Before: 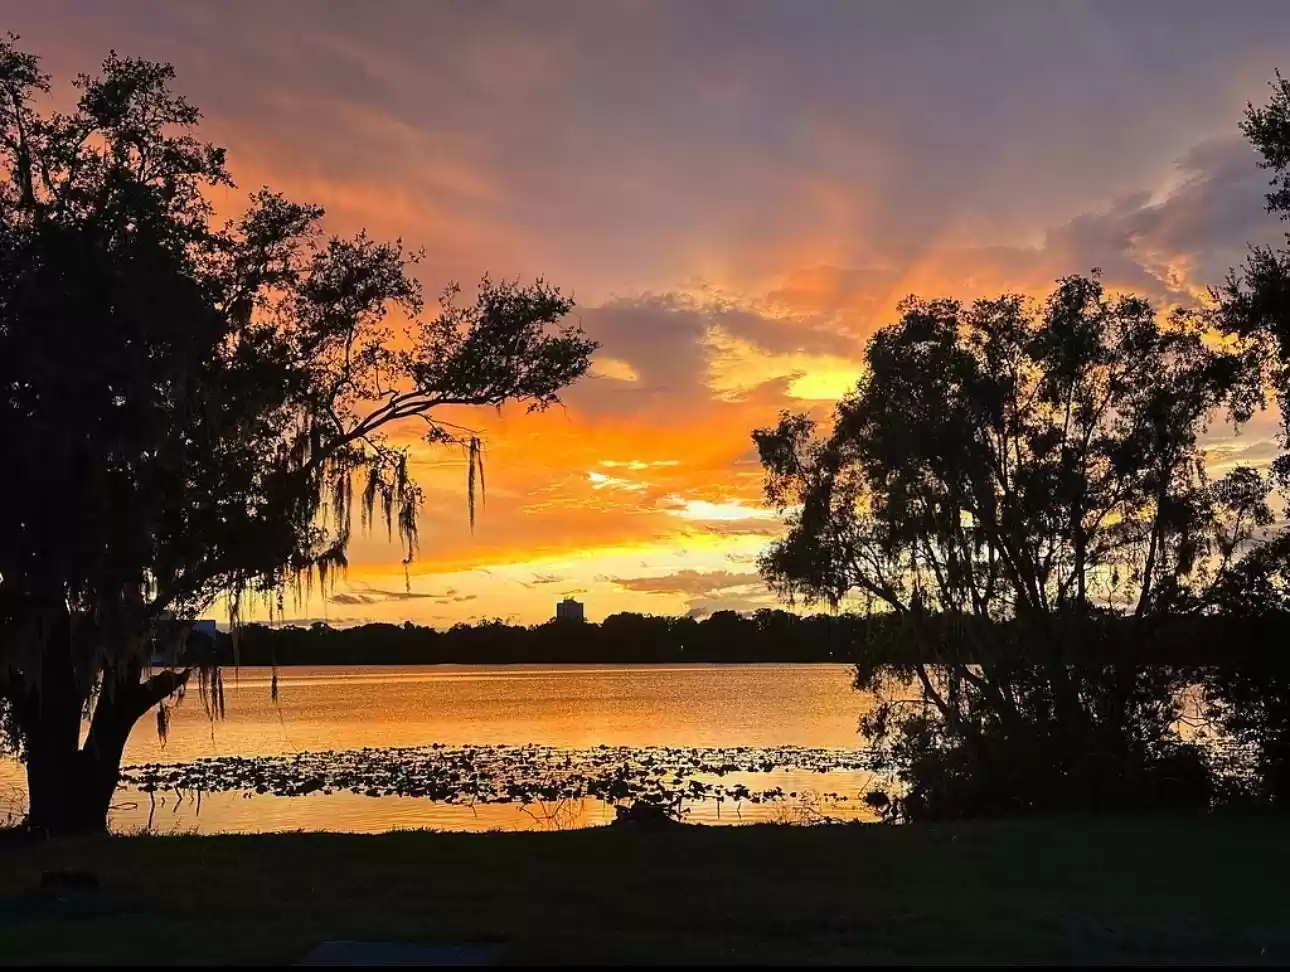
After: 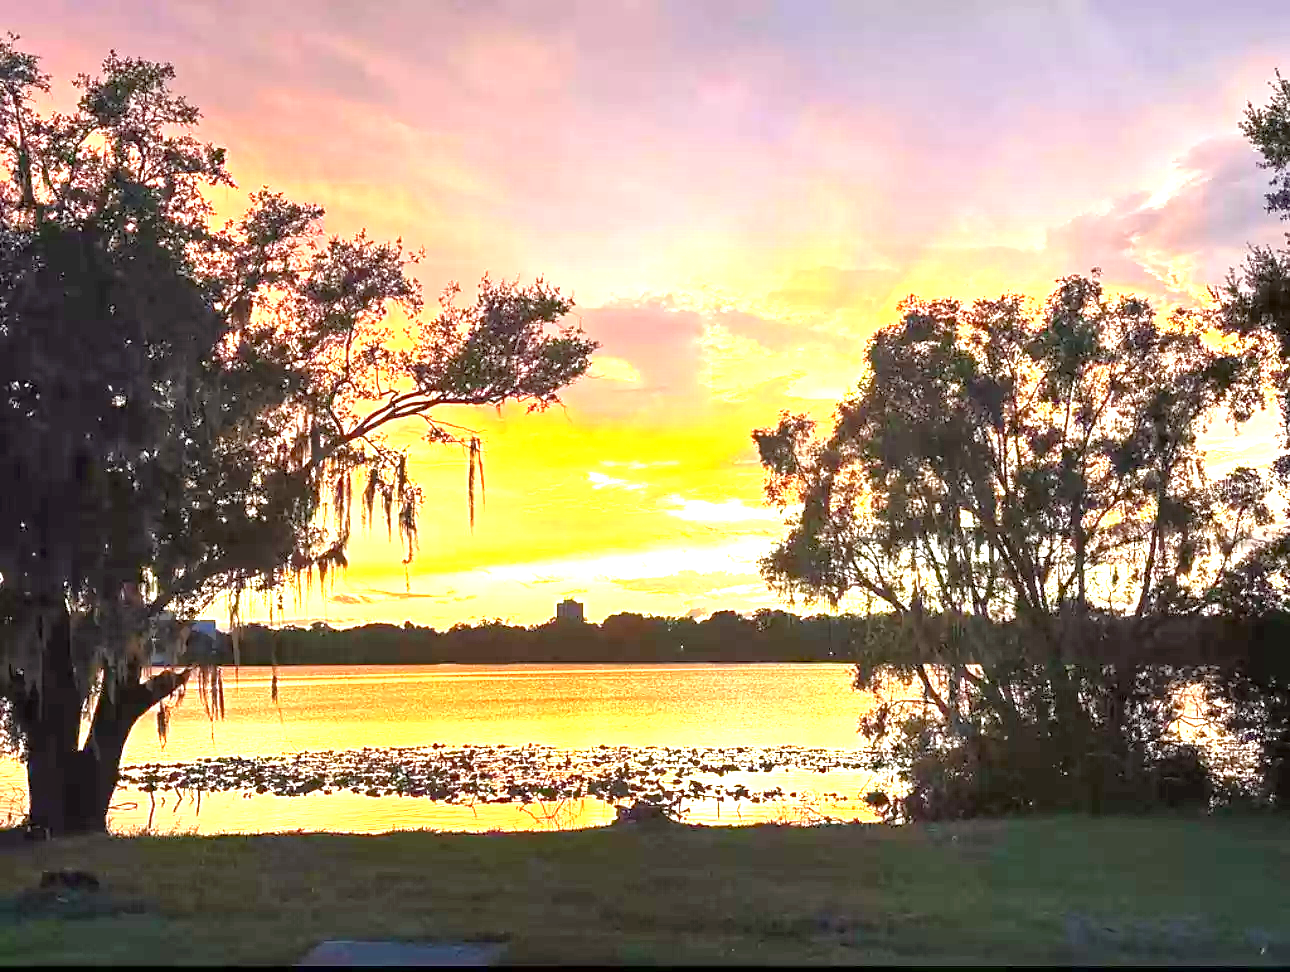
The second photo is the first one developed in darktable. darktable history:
exposure: exposure 1.988 EV, compensate exposure bias true, compensate highlight preservation false
tone equalizer: -7 EV 0.146 EV, -6 EV 0.625 EV, -5 EV 1.11 EV, -4 EV 1.3 EV, -3 EV 1.16 EV, -2 EV 0.6 EV, -1 EV 0.156 EV
